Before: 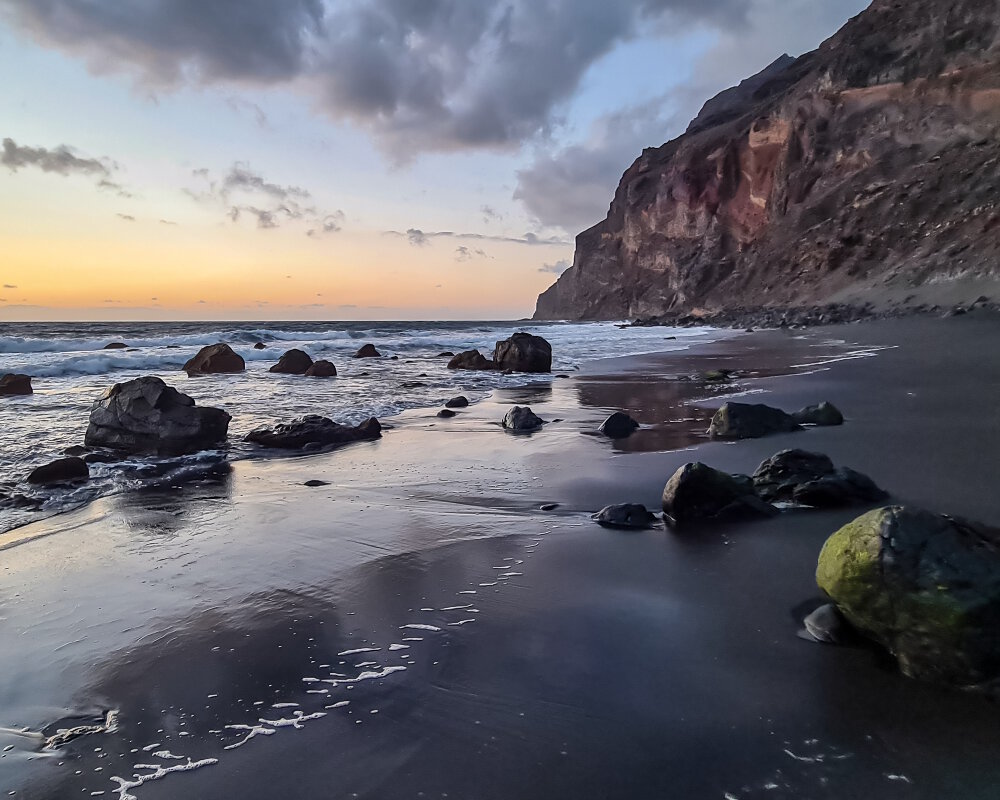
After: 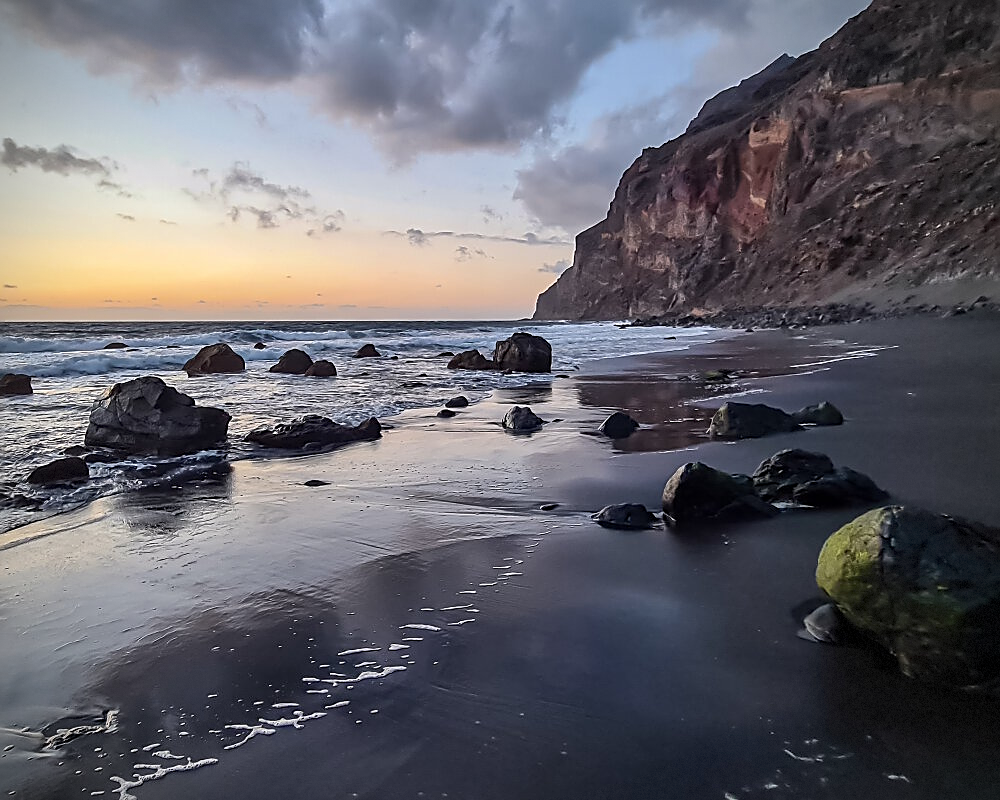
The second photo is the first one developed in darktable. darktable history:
vignetting: fall-off radius 60.75%, brightness -0.575, dithering 8-bit output
sharpen: on, module defaults
